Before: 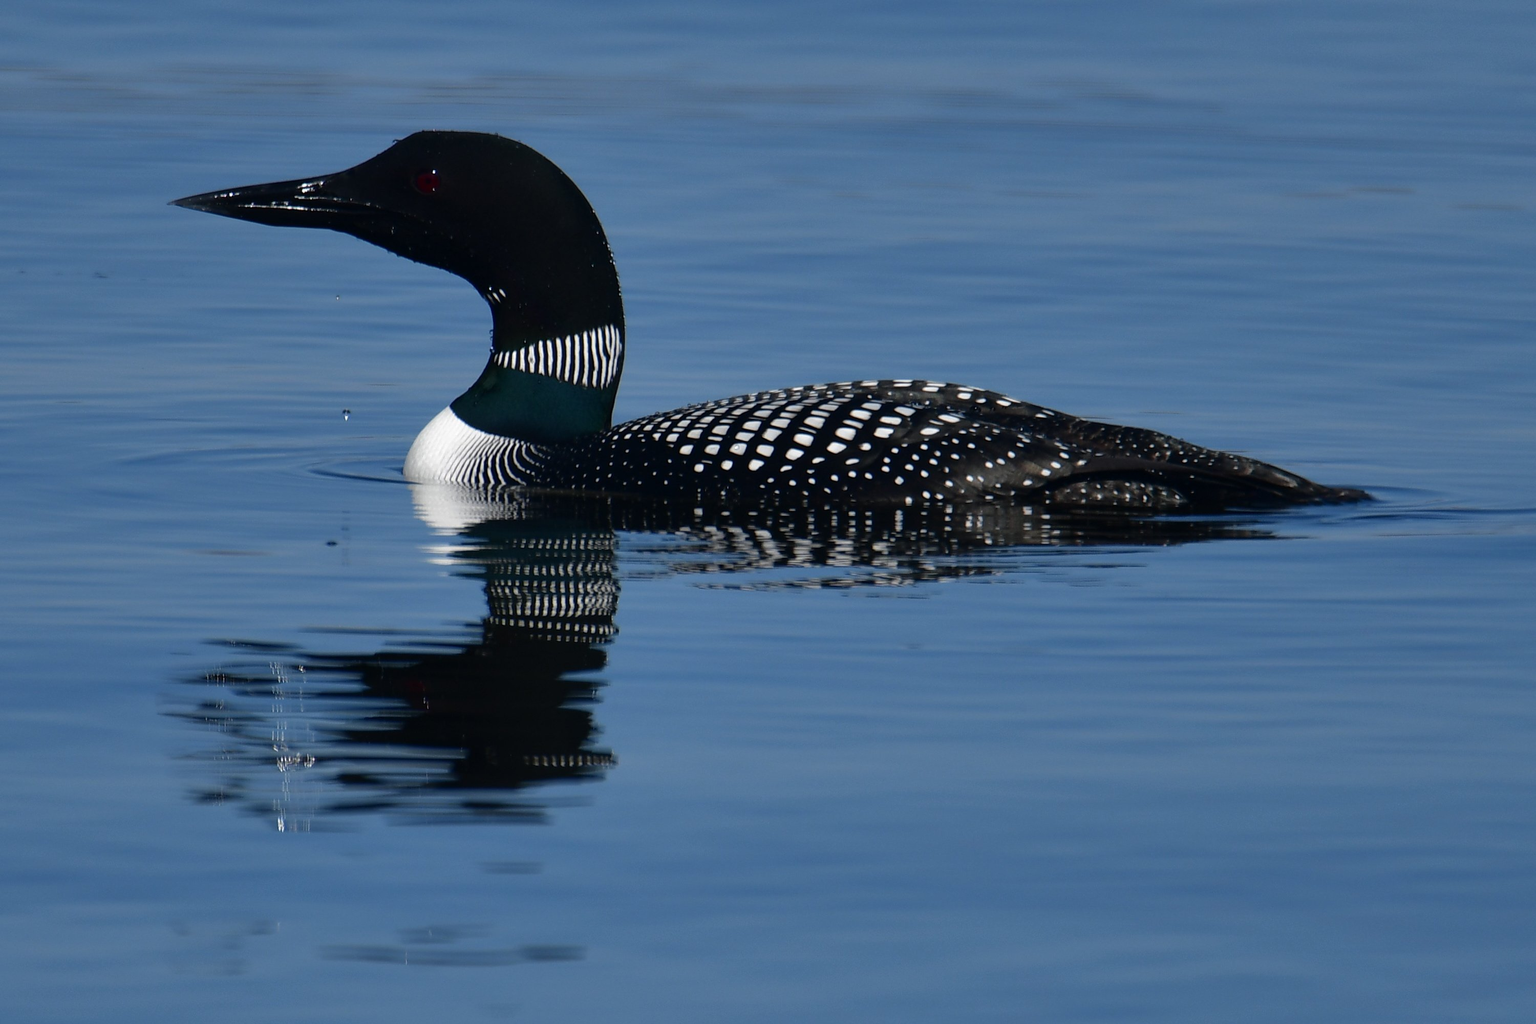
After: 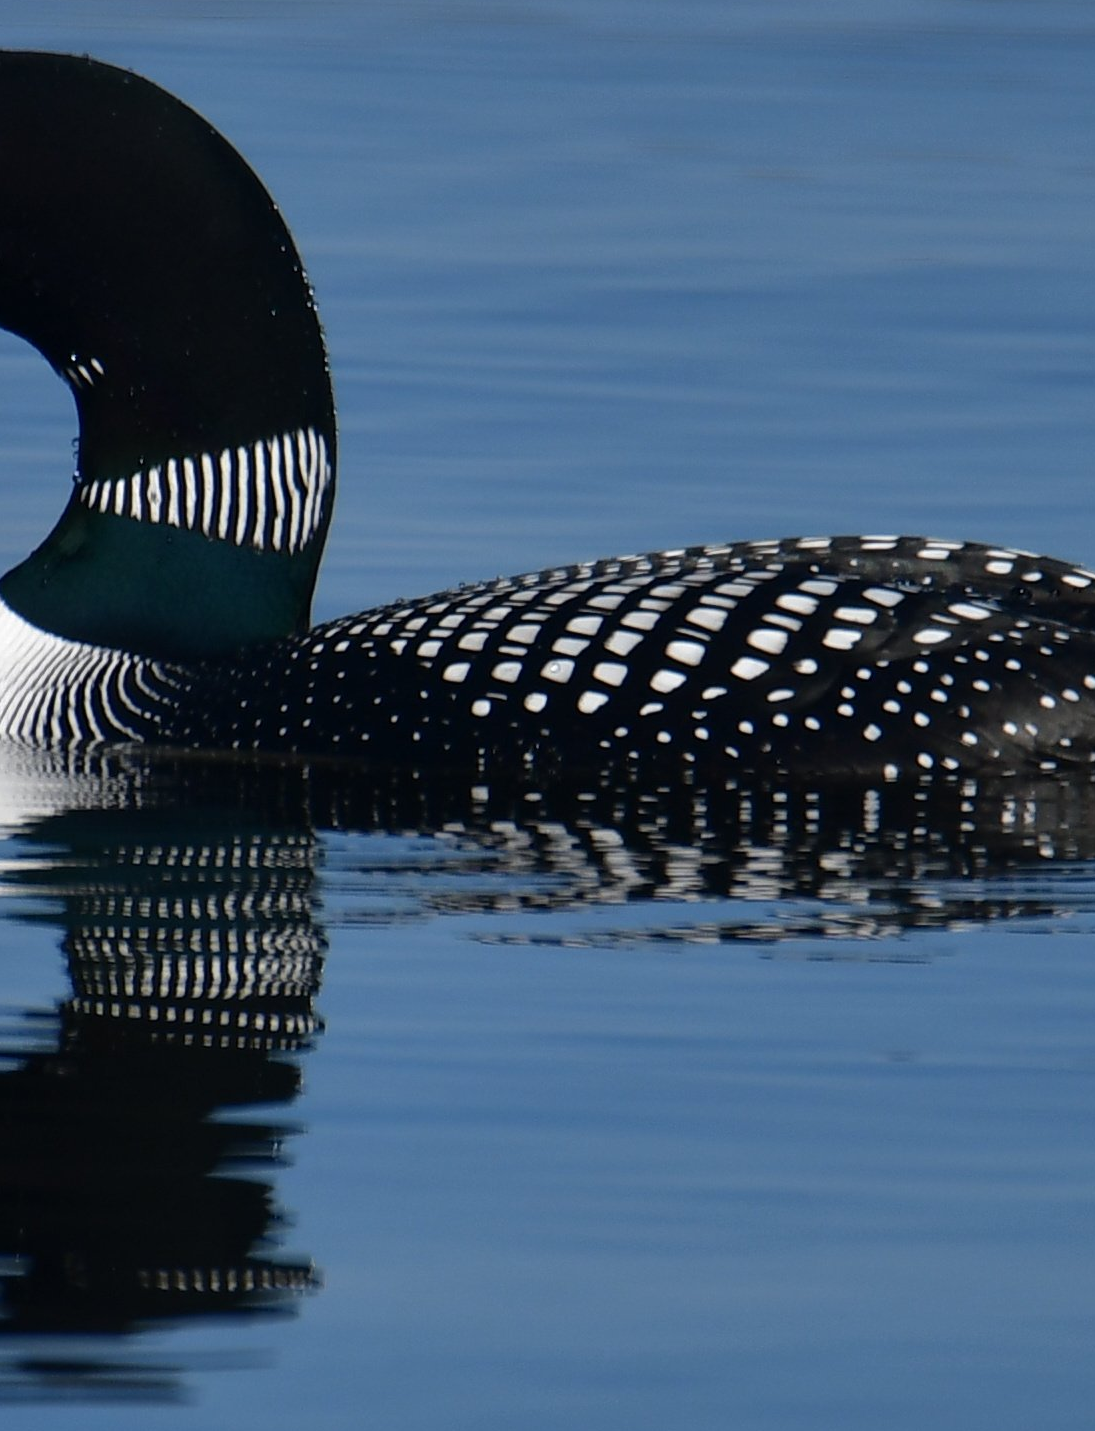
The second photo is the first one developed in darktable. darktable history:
crop and rotate: left 29.49%, top 10.324%, right 34.001%, bottom 18.113%
